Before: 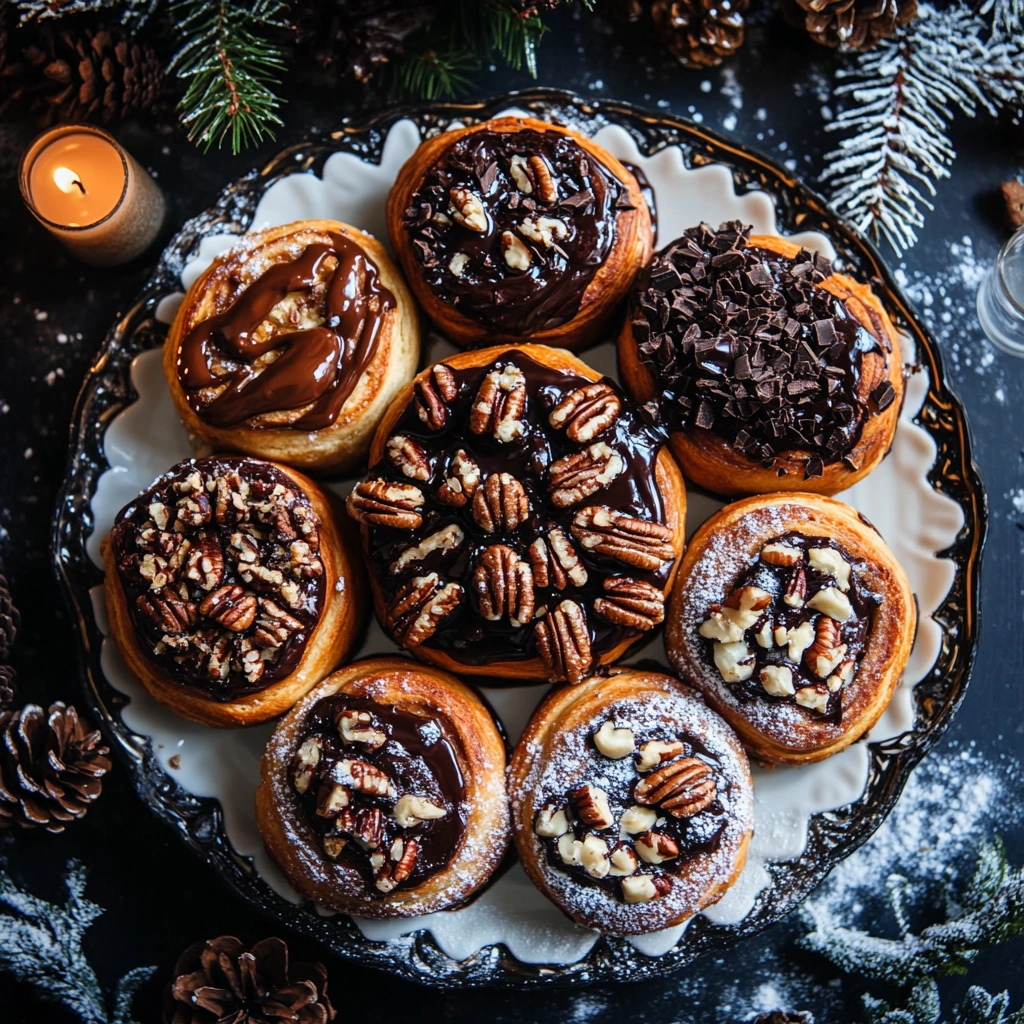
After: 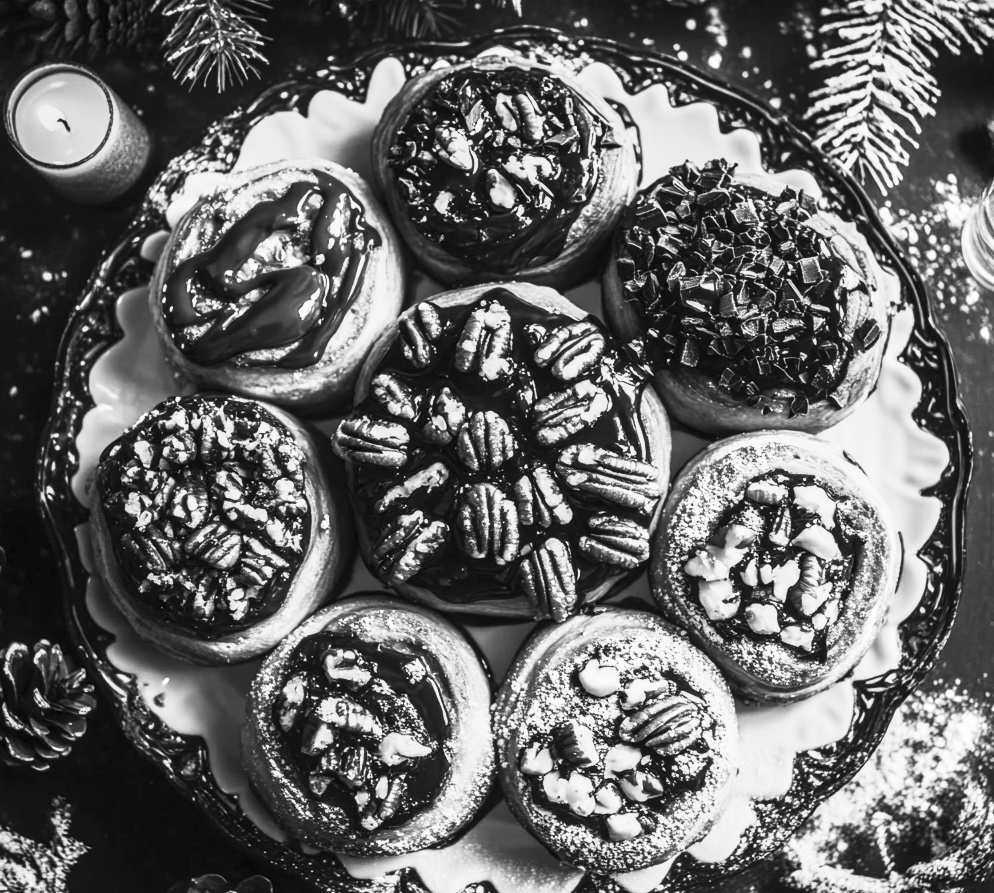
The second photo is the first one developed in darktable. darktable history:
local contrast: on, module defaults
contrast brightness saturation: contrast 0.53, brightness 0.47, saturation -1
crop: left 1.507%, top 6.147%, right 1.379%, bottom 6.637%
